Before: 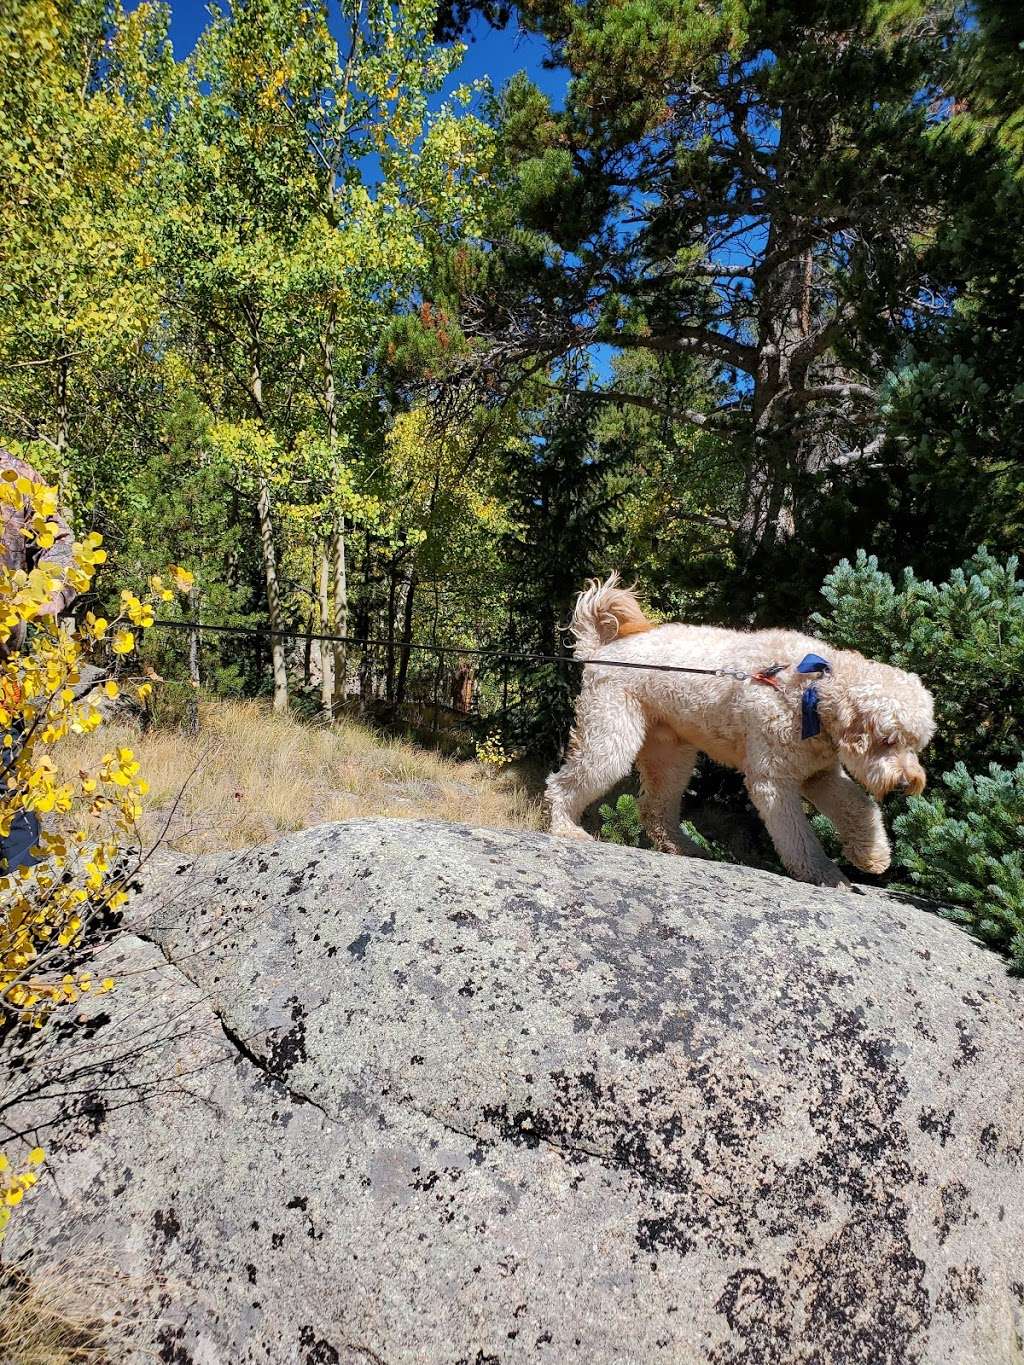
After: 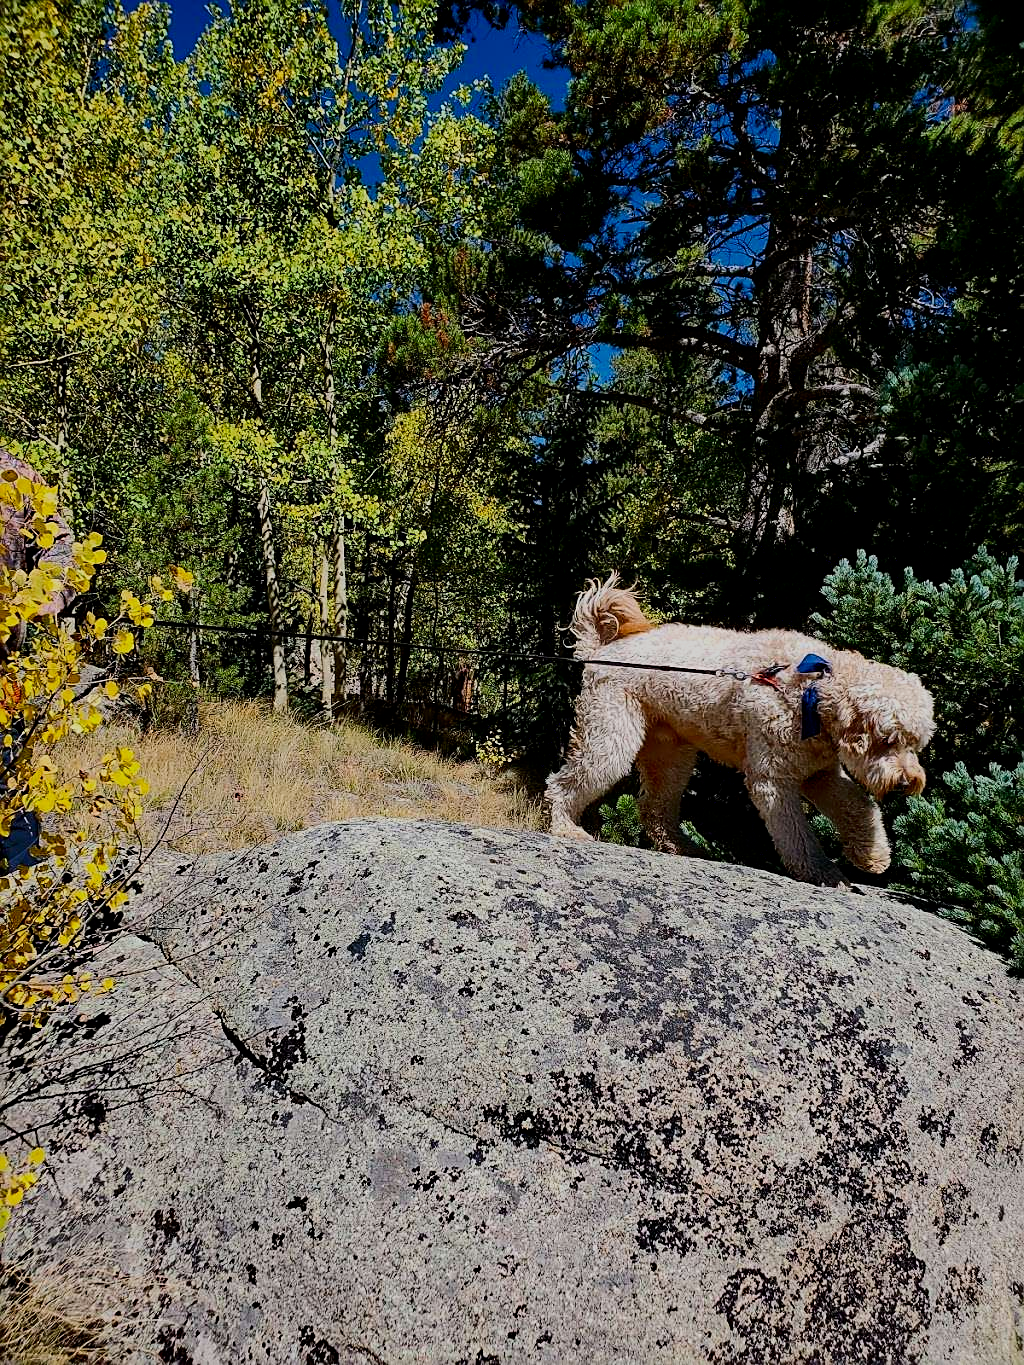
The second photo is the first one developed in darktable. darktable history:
sharpen: on, module defaults
filmic rgb: black relative exposure -7.11 EV, white relative exposure 5.35 EV, threshold 2.94 EV, hardness 3.02, color science v6 (2022), enable highlight reconstruction true
haze removal: compatibility mode true, adaptive false
contrast brightness saturation: contrast 0.189, brightness -0.238, saturation 0.117
